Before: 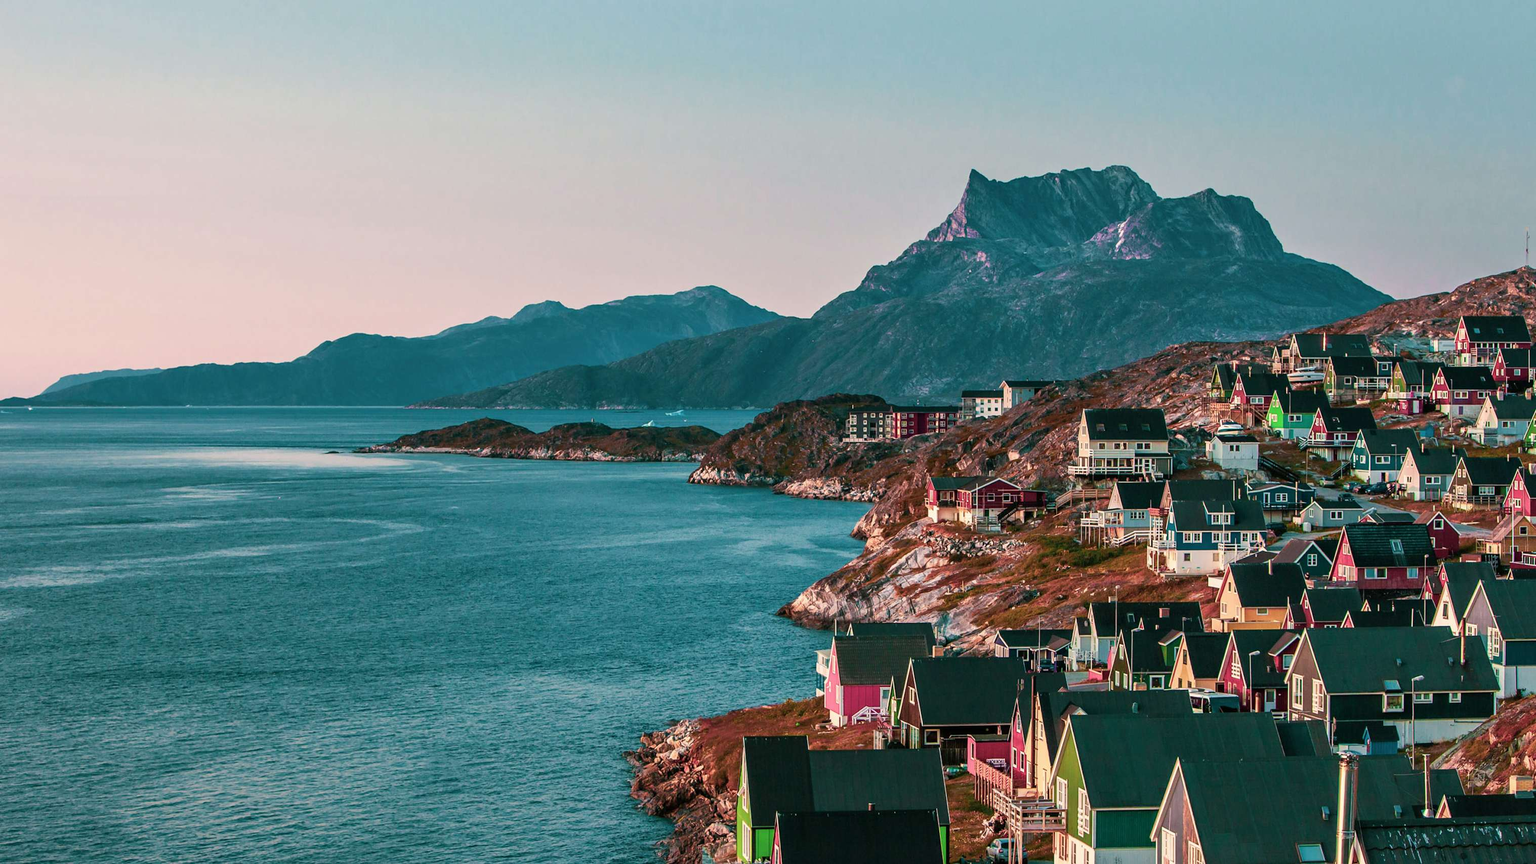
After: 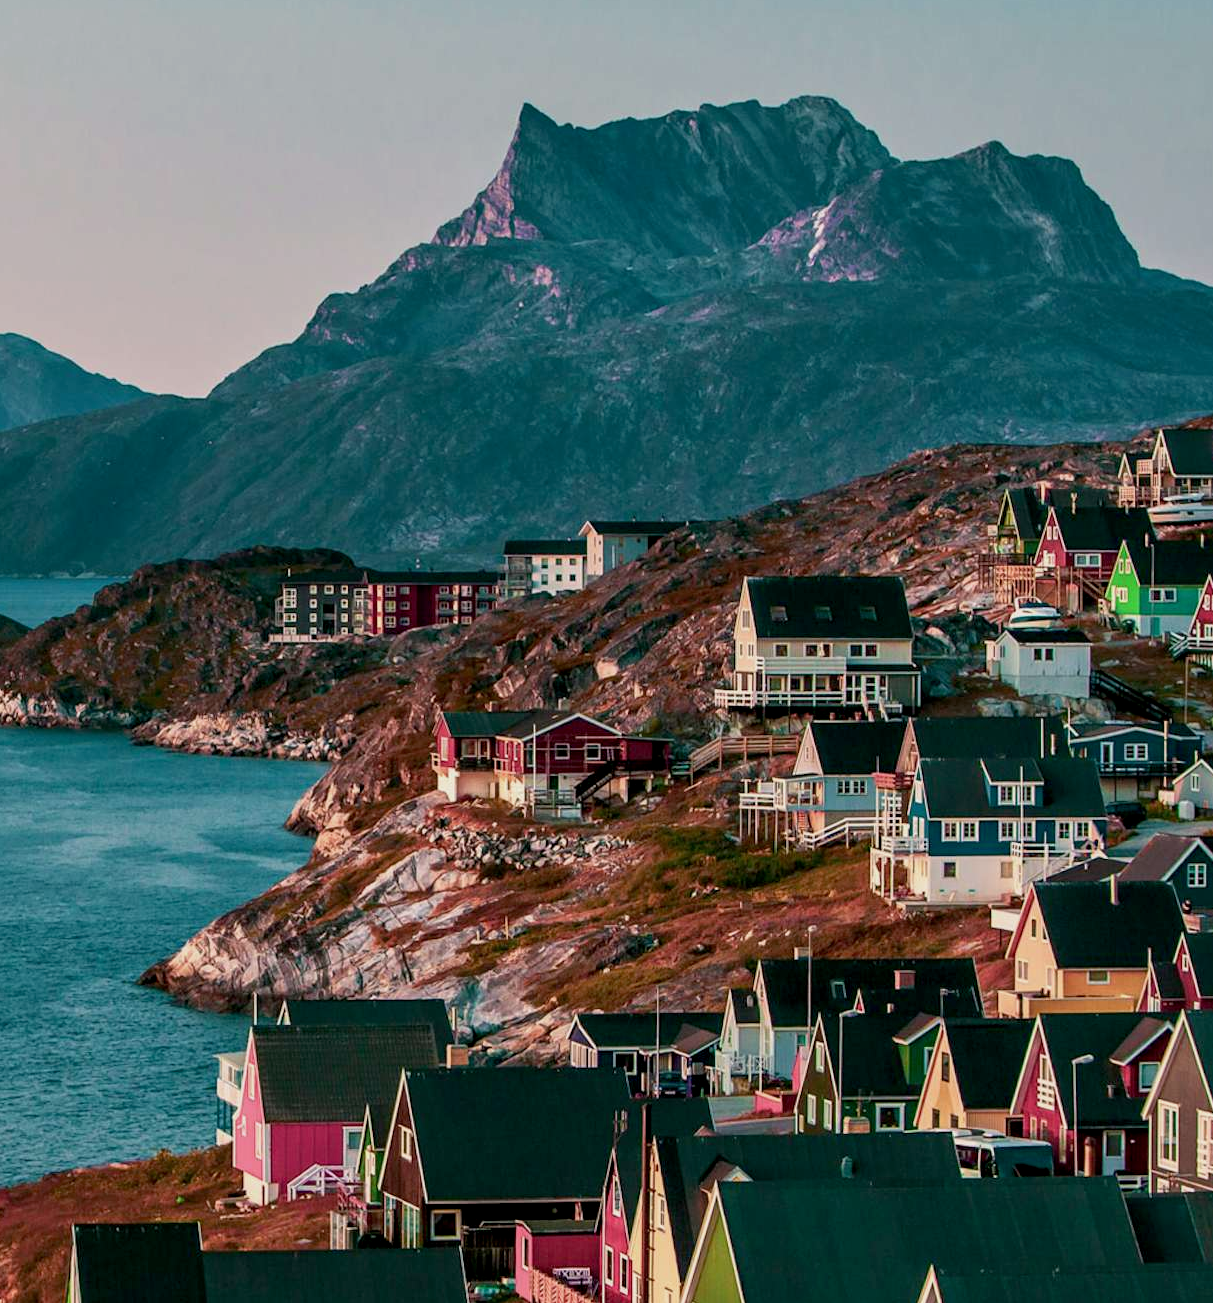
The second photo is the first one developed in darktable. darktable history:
exposure: black level correction 0.006, exposure -0.225 EV, compensate highlight preservation false
crop: left 46.007%, top 13.578%, right 13.998%, bottom 10.088%
